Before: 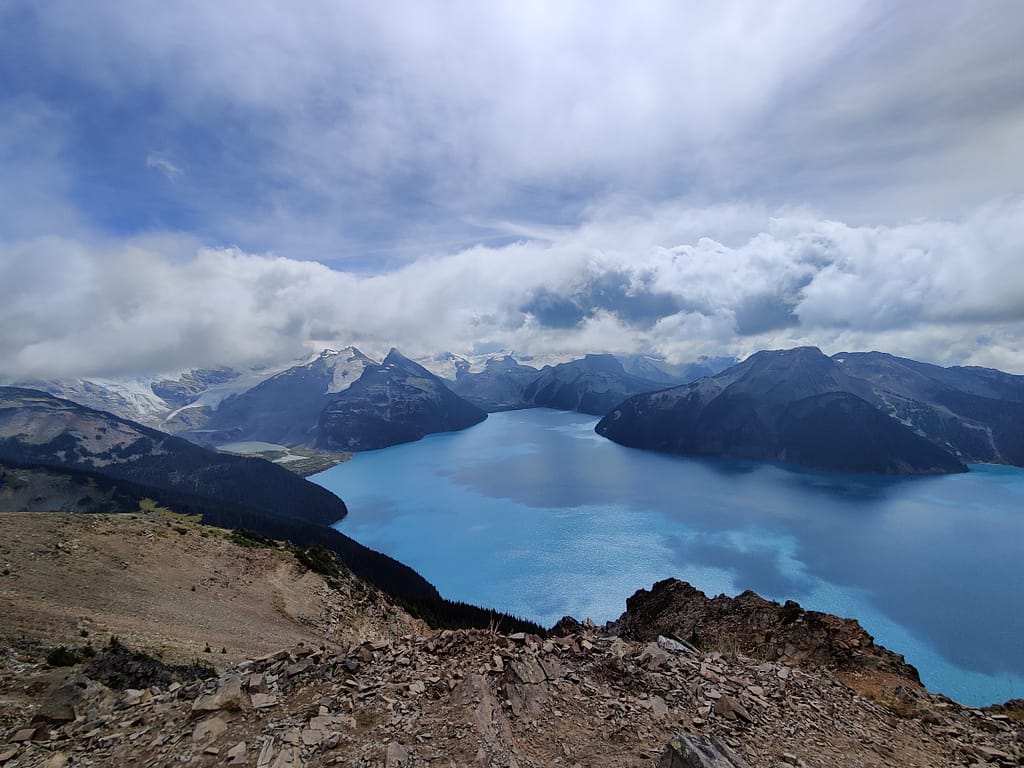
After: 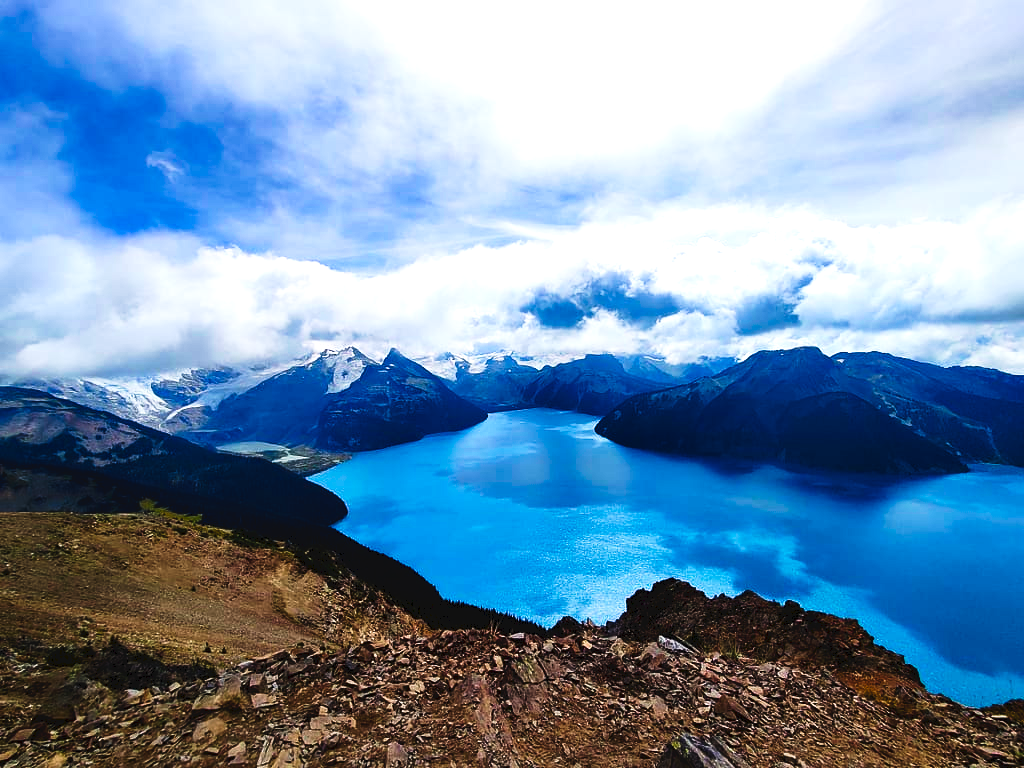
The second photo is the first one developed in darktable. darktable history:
shadows and highlights: shadows -12.5, white point adjustment 4, highlights 28.33
tone curve: curves: ch0 [(0, 0) (0.003, 0.047) (0.011, 0.047) (0.025, 0.049) (0.044, 0.051) (0.069, 0.055) (0.1, 0.066) (0.136, 0.089) (0.177, 0.12) (0.224, 0.155) (0.277, 0.205) (0.335, 0.281) (0.399, 0.37) (0.468, 0.47) (0.543, 0.574) (0.623, 0.687) (0.709, 0.801) (0.801, 0.89) (0.898, 0.963) (1, 1)], preserve colors none
white balance: red 1.009, blue 0.985
color balance rgb: linear chroma grading › global chroma 9%, perceptual saturation grading › global saturation 36%, perceptual saturation grading › shadows 35%, perceptual brilliance grading › global brilliance 15%, perceptual brilliance grading › shadows -35%, global vibrance 15%
velvia: on, module defaults
